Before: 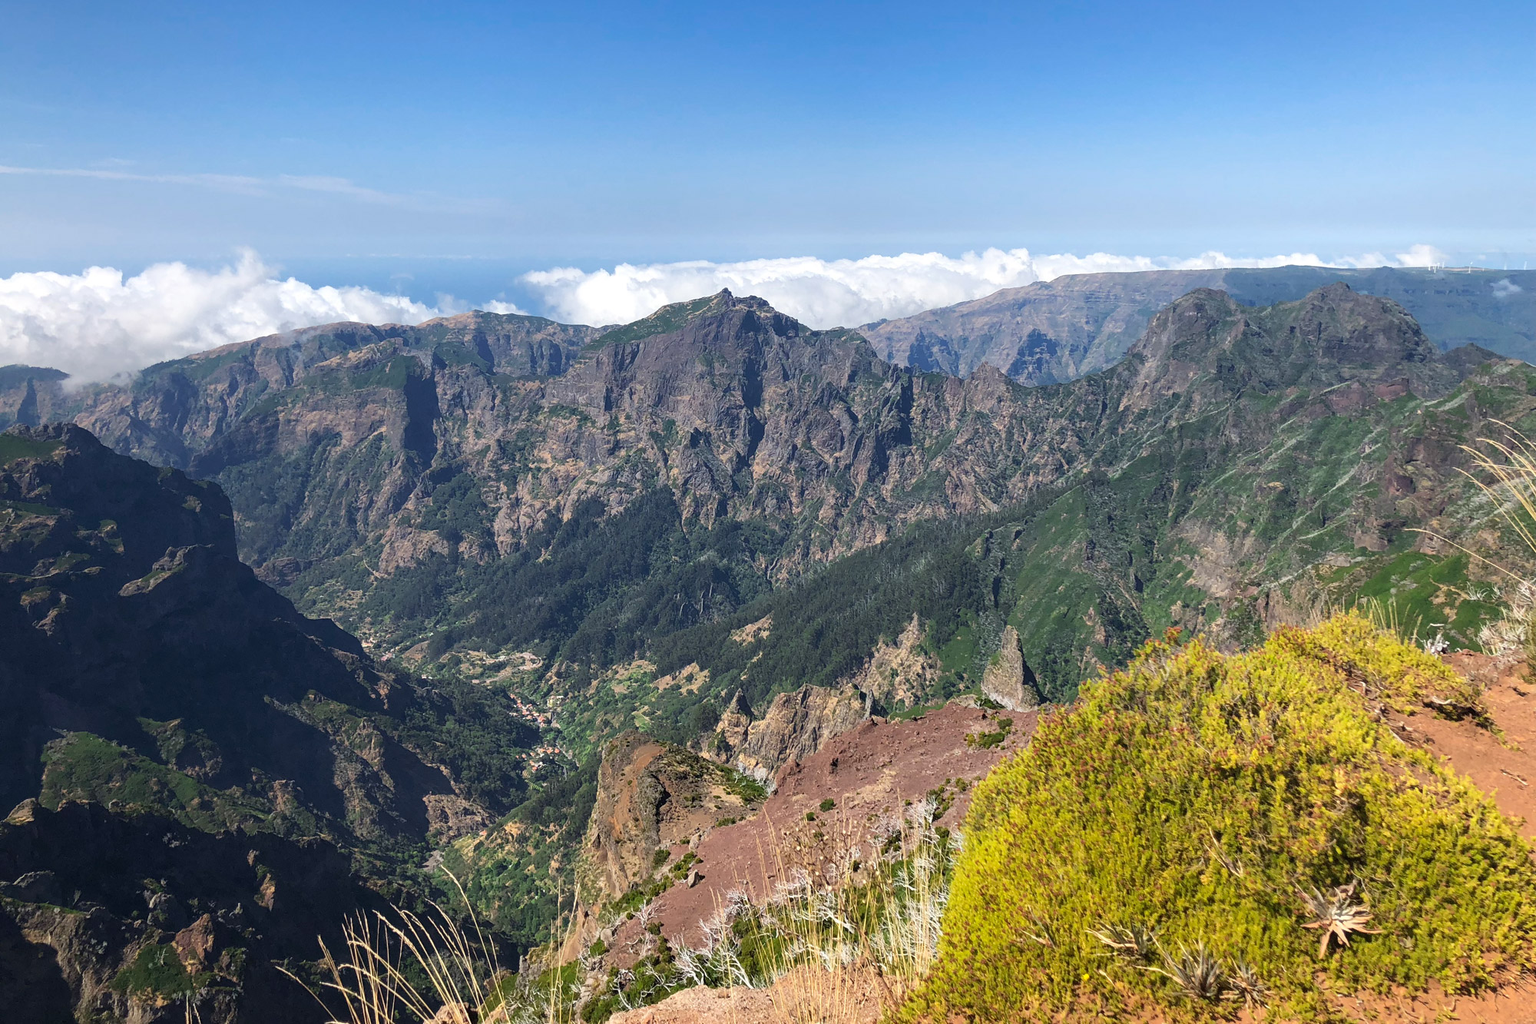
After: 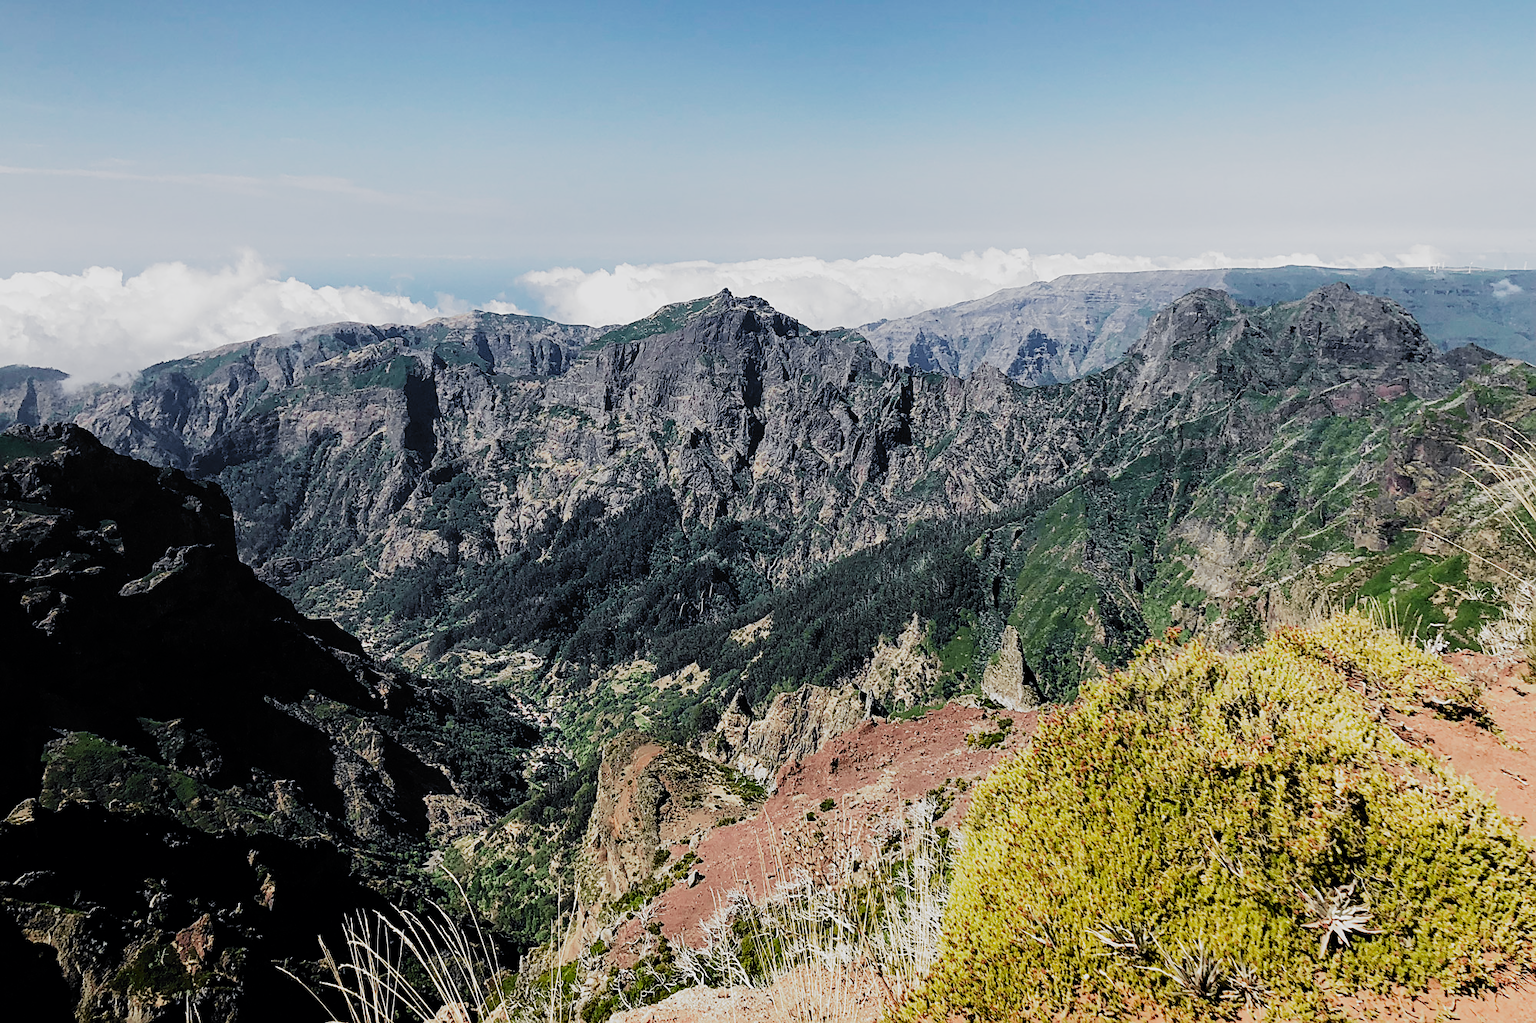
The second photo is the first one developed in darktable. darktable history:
tone curve: curves: ch0 [(0.003, 0) (0.066, 0.031) (0.163, 0.112) (0.264, 0.238) (0.395, 0.408) (0.517, 0.56) (0.684, 0.734) (0.791, 0.814) (1, 1)]; ch1 [(0, 0) (0.164, 0.115) (0.337, 0.332) (0.39, 0.398) (0.464, 0.461) (0.501, 0.5) (0.507, 0.5) (0.534, 0.532) (0.577, 0.59) (0.652, 0.681) (0.733, 0.749) (0.811, 0.796) (1, 1)]; ch2 [(0, 0) (0.337, 0.382) (0.464, 0.476) (0.501, 0.5) (0.527, 0.54) (0.551, 0.565) (0.6, 0.59) (0.687, 0.675) (1, 1)], color space Lab, independent channels, preserve colors none
filmic rgb: black relative exposure -5.05 EV, white relative exposure 3.97 EV, hardness 2.88, contrast 1.203, highlights saturation mix -30.9%, add noise in highlights 0.001, preserve chrominance no, color science v3 (2019), use custom middle-gray values true, contrast in highlights soft
sharpen: on, module defaults
